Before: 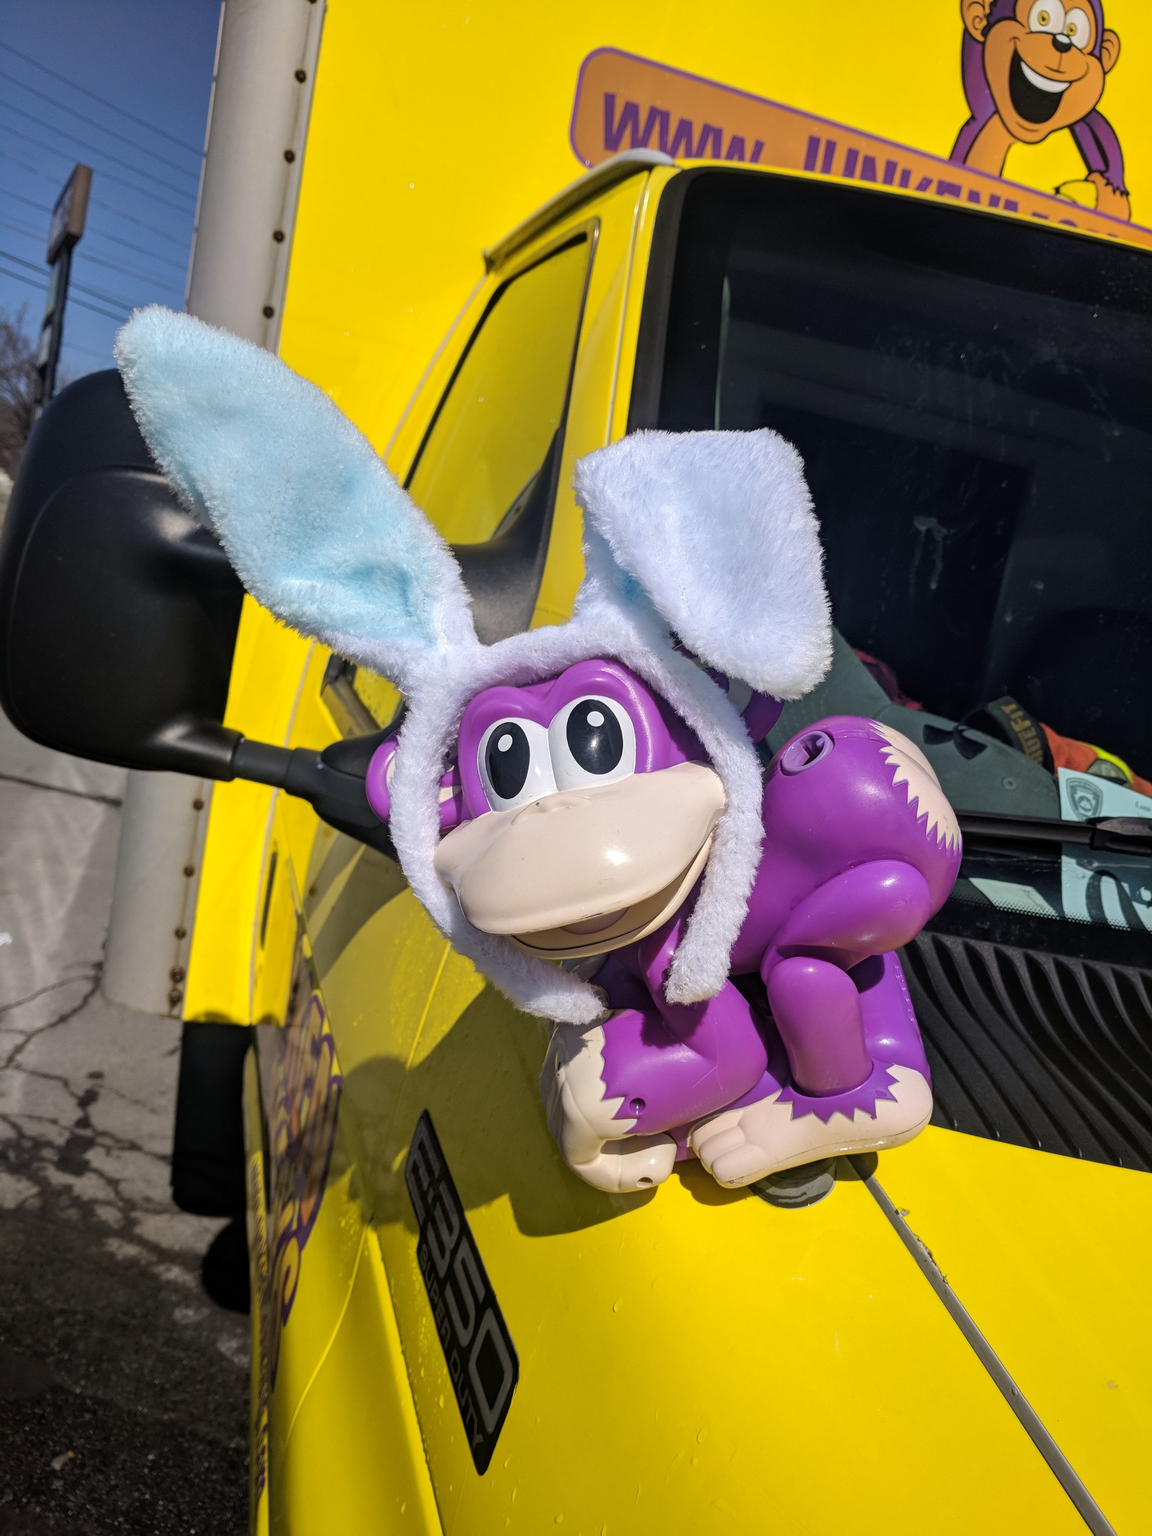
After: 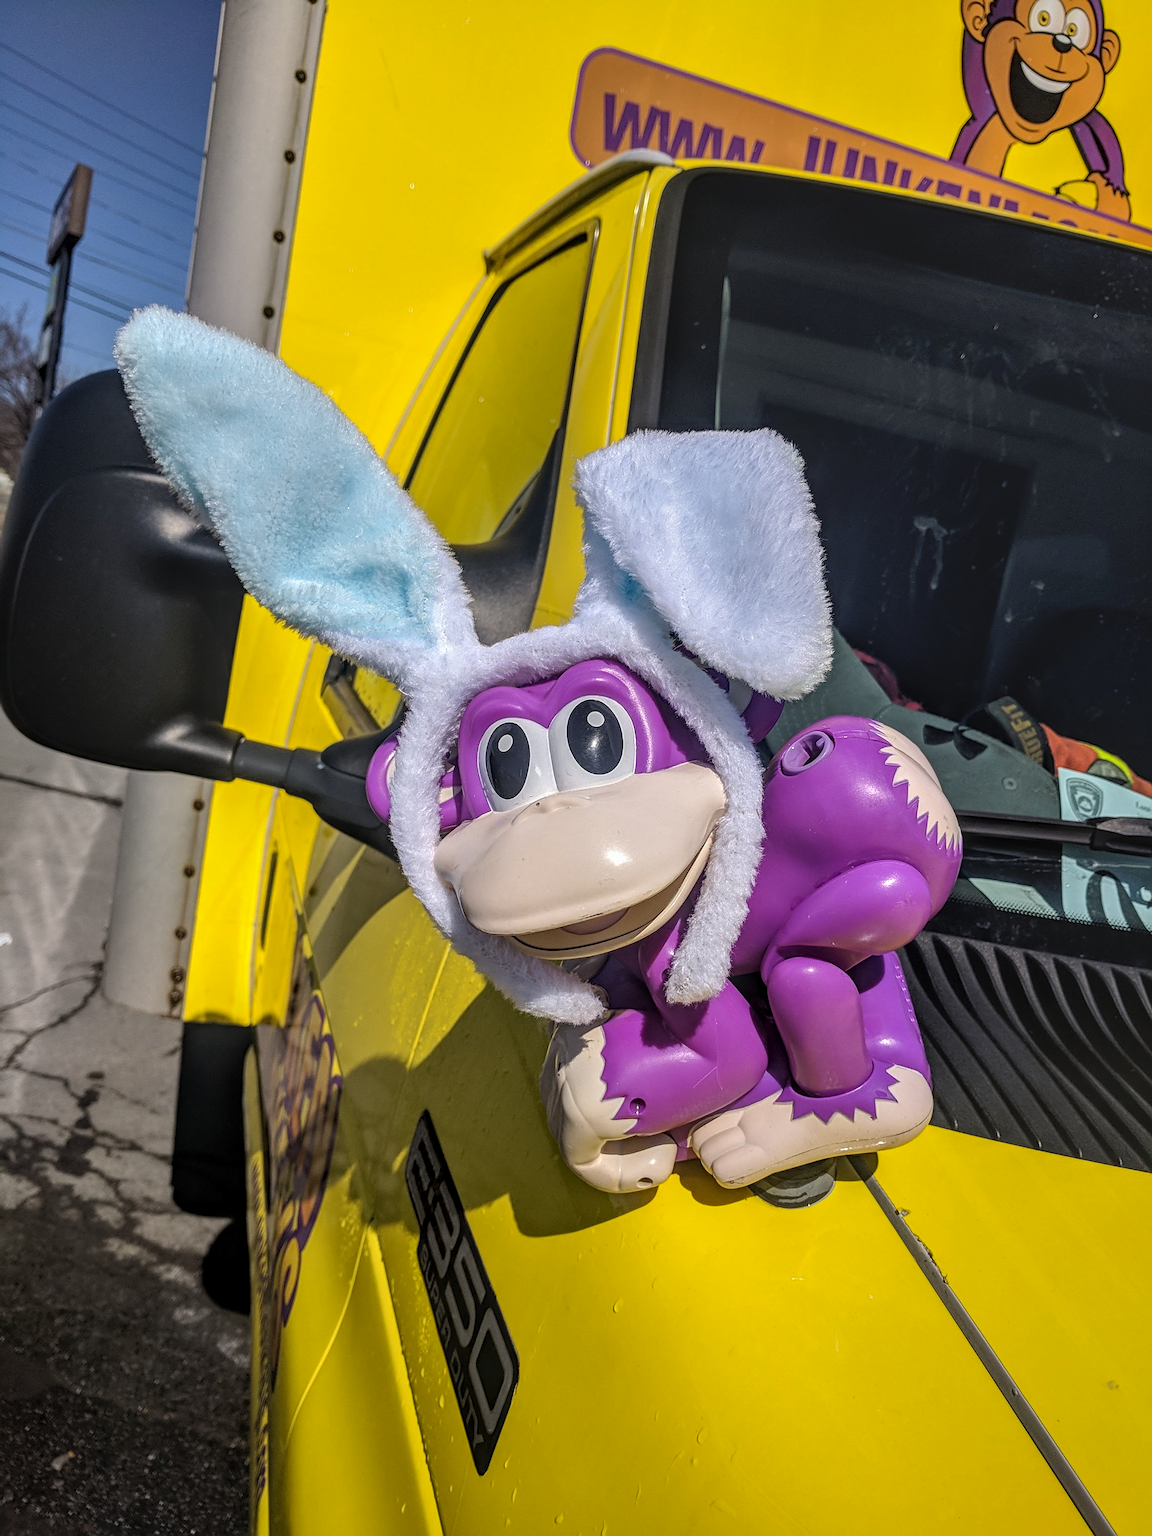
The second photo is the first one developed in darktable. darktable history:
local contrast: highlights 3%, shadows 4%, detail 134%
sharpen: on, module defaults
